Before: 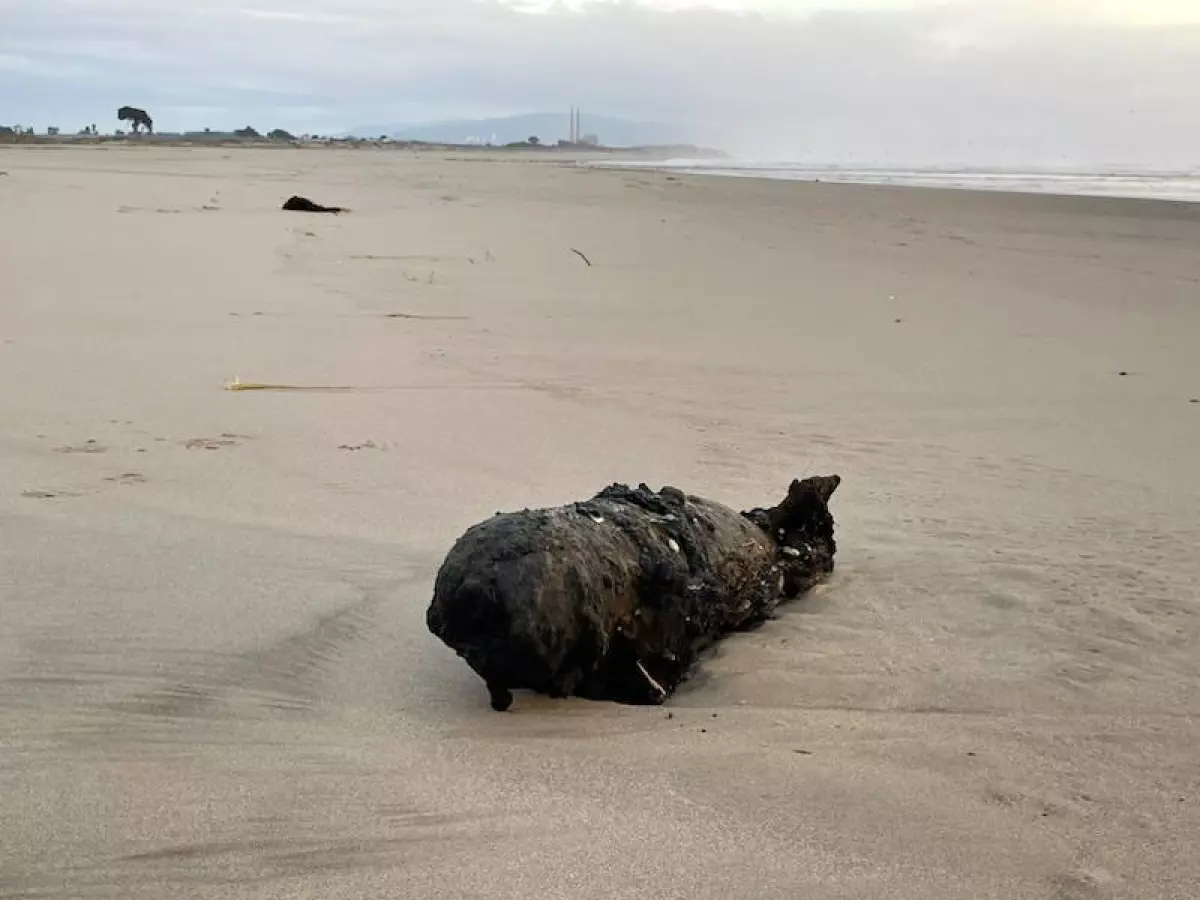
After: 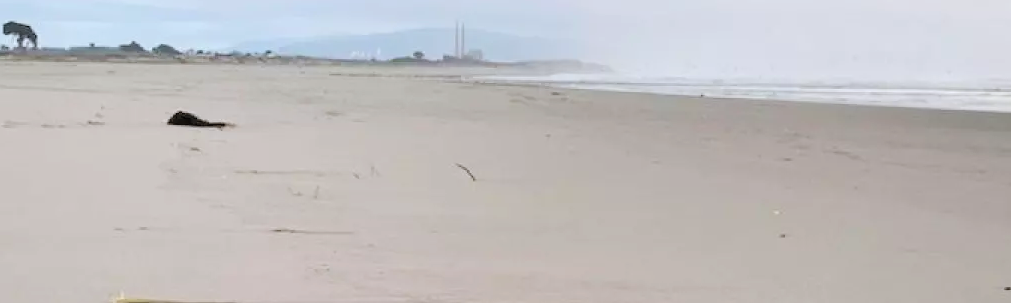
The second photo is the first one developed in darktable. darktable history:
color correction: highlights a* -0.125, highlights b* -5.27, shadows a* -0.143, shadows b* -0.085
contrast brightness saturation: brightness 0.15
crop and rotate: left 9.653%, top 9.469%, right 6.07%, bottom 56.852%
